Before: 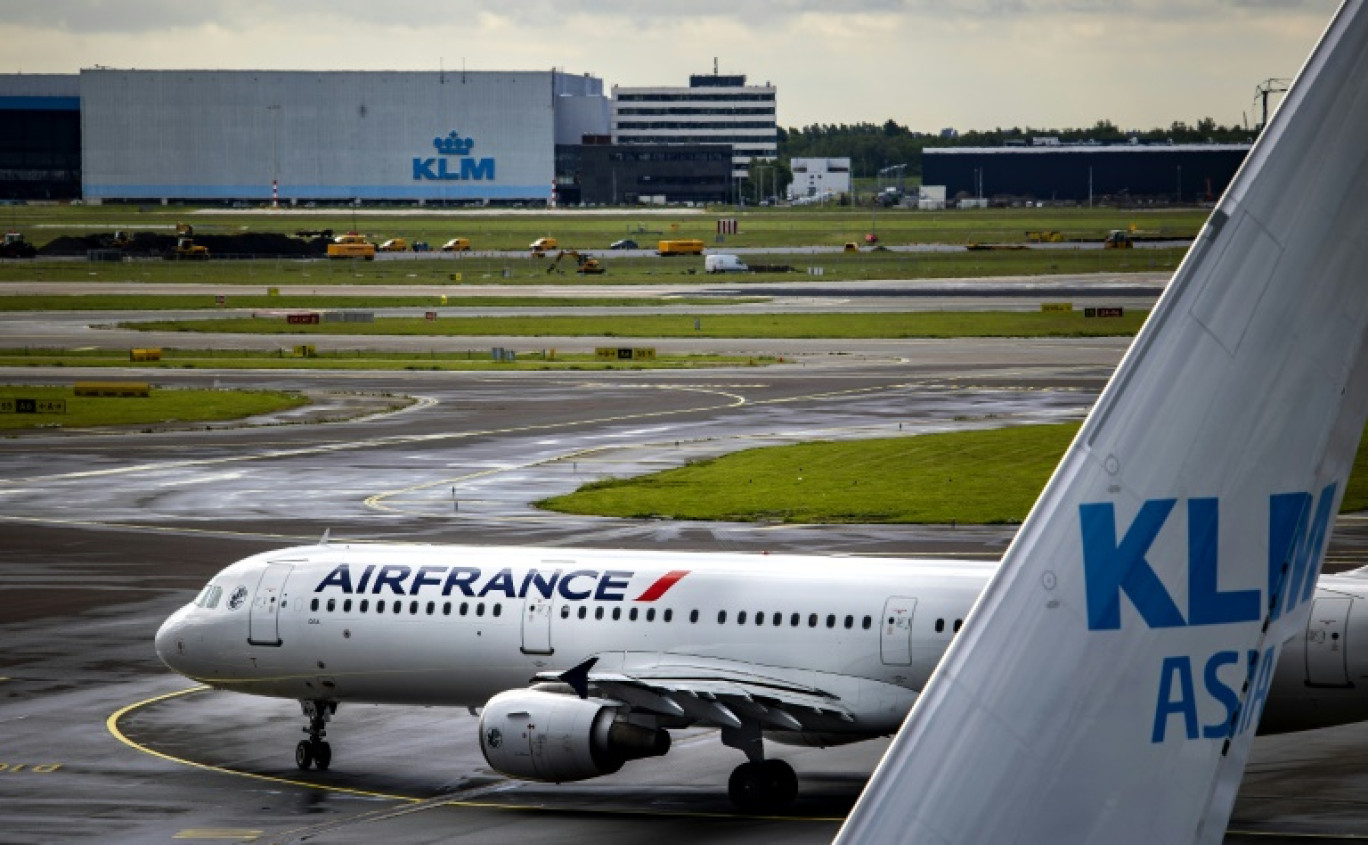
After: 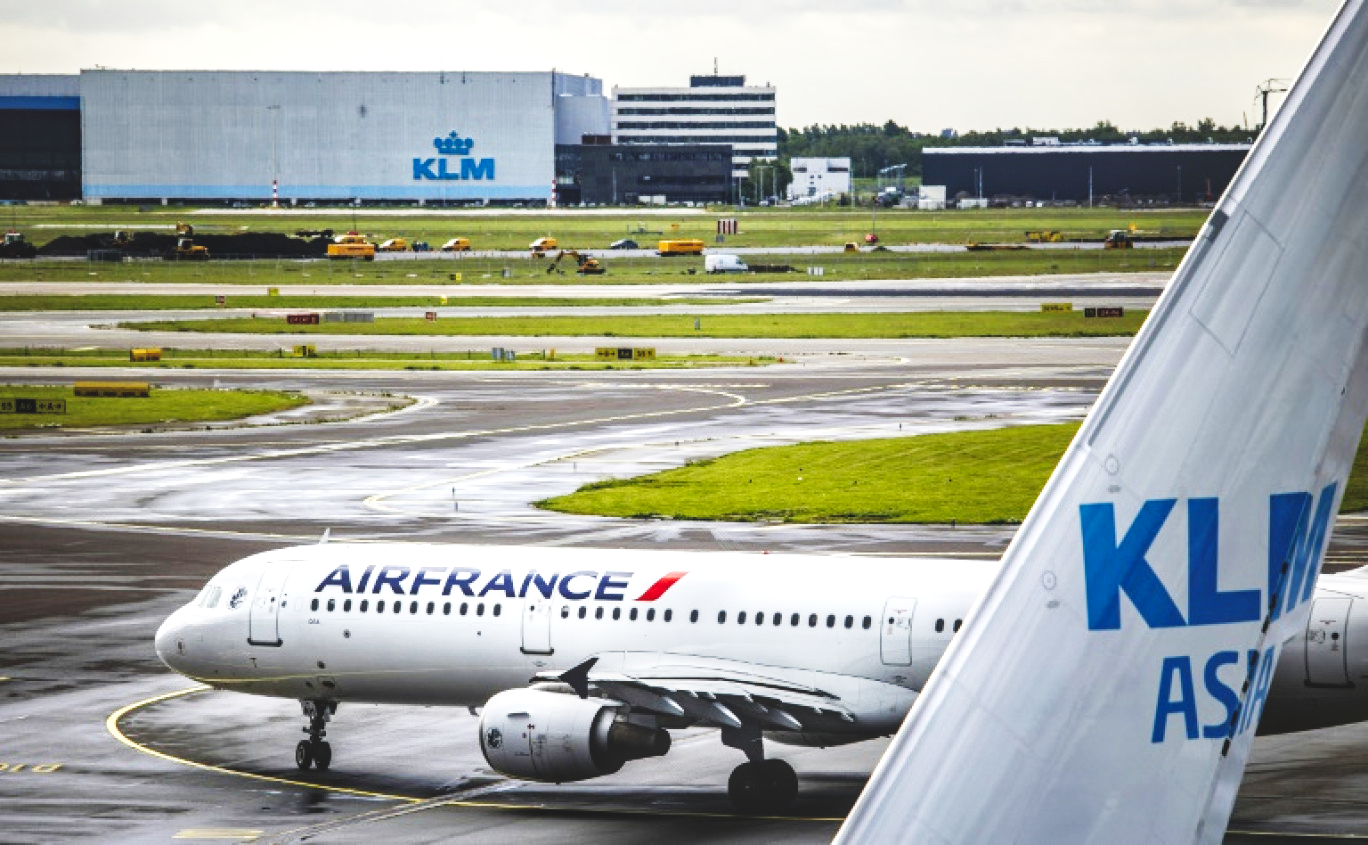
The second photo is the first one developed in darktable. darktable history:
exposure: black level correction -0.015, compensate exposure bias true, compensate highlight preservation false
base curve: curves: ch0 [(0, 0.003) (0.001, 0.002) (0.006, 0.004) (0.02, 0.022) (0.048, 0.086) (0.094, 0.234) (0.162, 0.431) (0.258, 0.629) (0.385, 0.8) (0.548, 0.918) (0.751, 0.988) (1, 1)], preserve colors none
local contrast: on, module defaults
